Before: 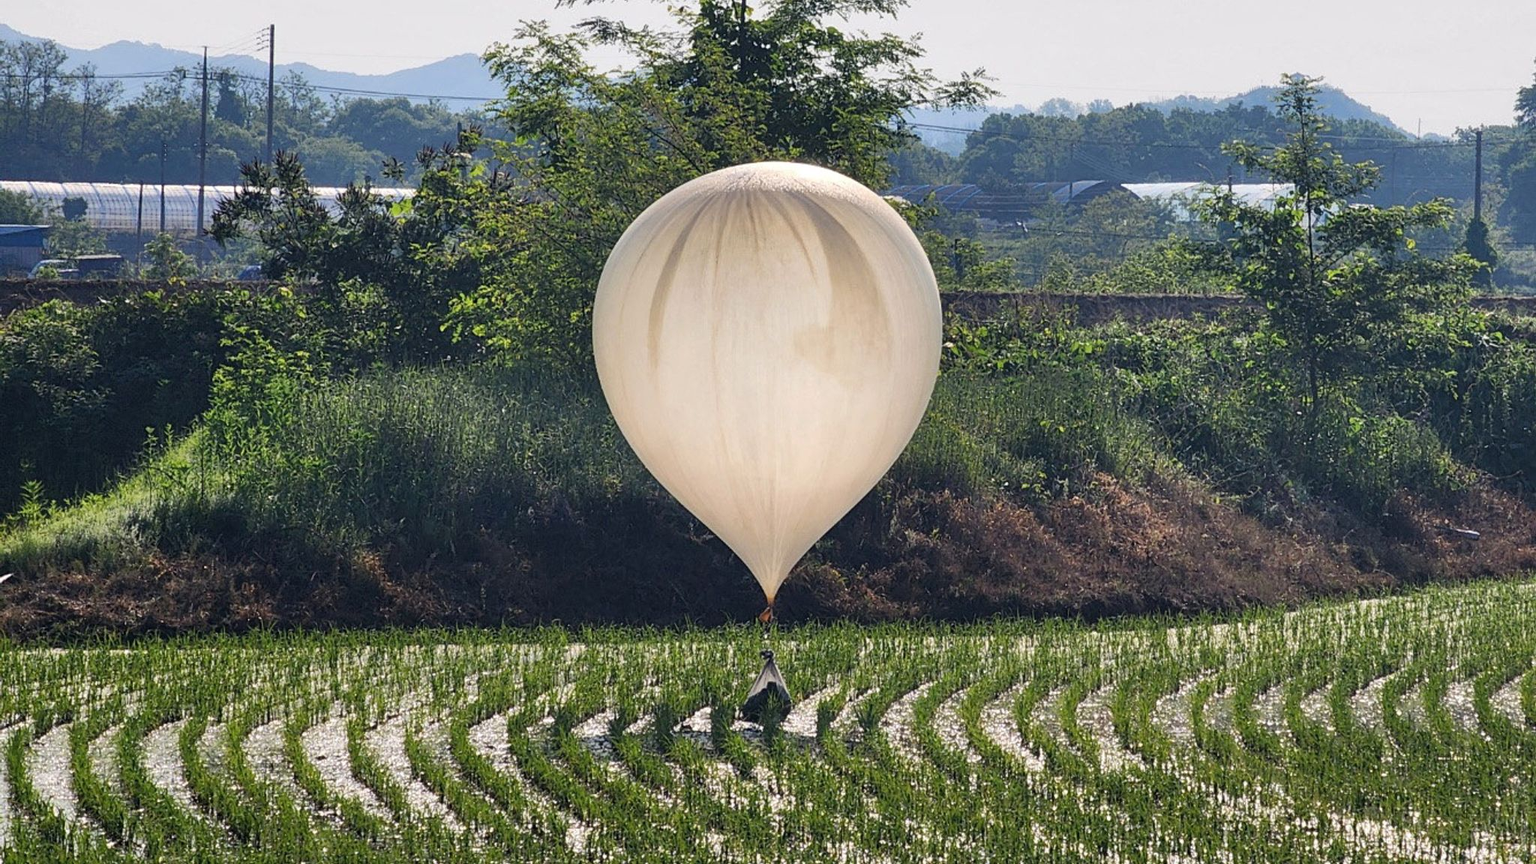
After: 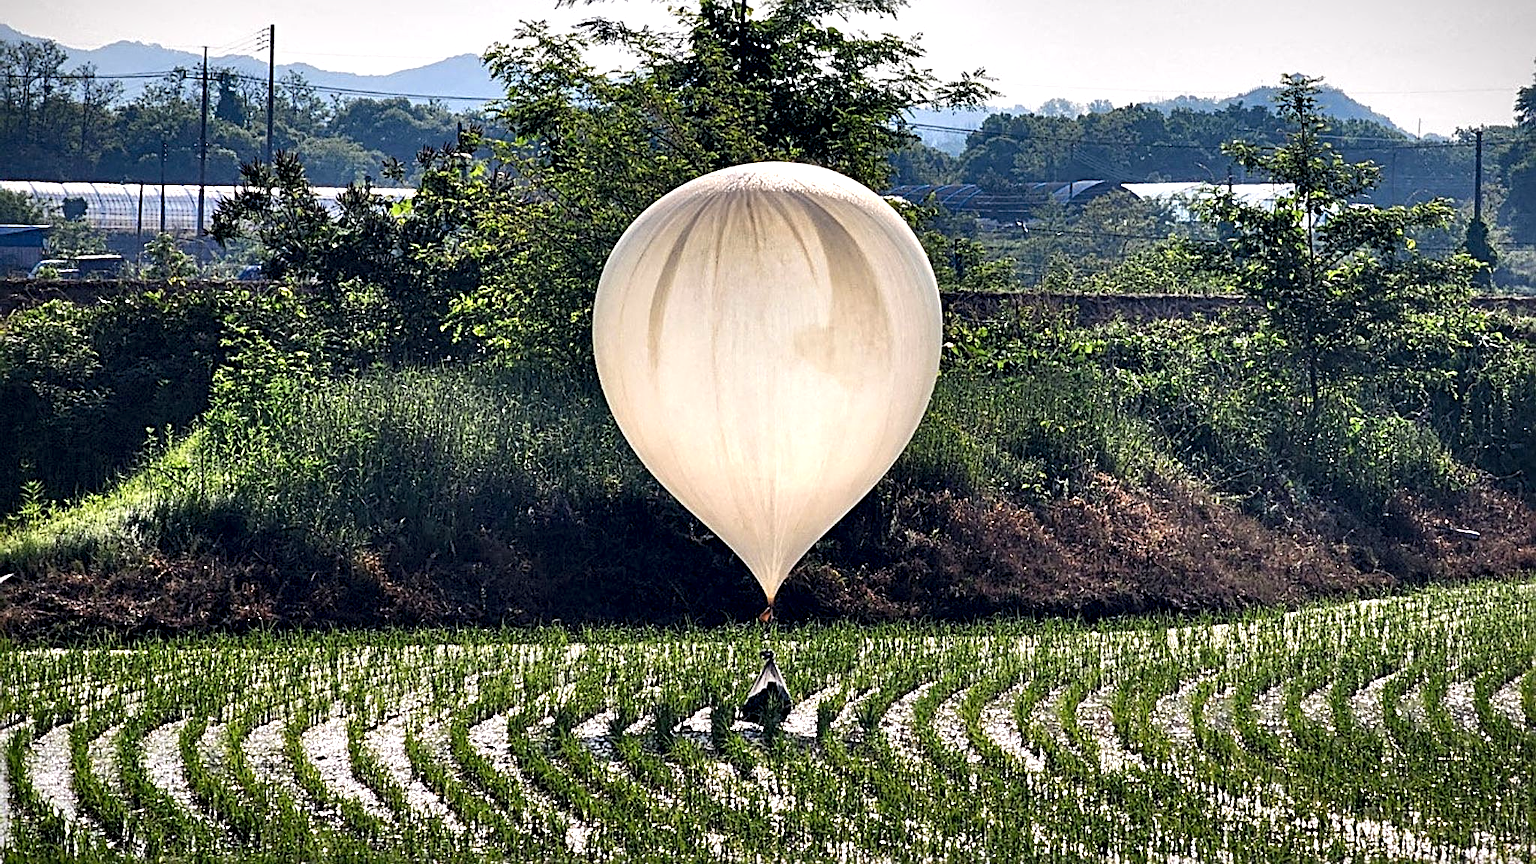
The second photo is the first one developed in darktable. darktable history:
sharpen: radius 3.959
vignetting: fall-off radius 60.92%, saturation -0.002, dithering 16-bit output
contrast equalizer: y [[0.6 ×6], [0.55 ×6], [0 ×6], [0 ×6], [0 ×6]]
